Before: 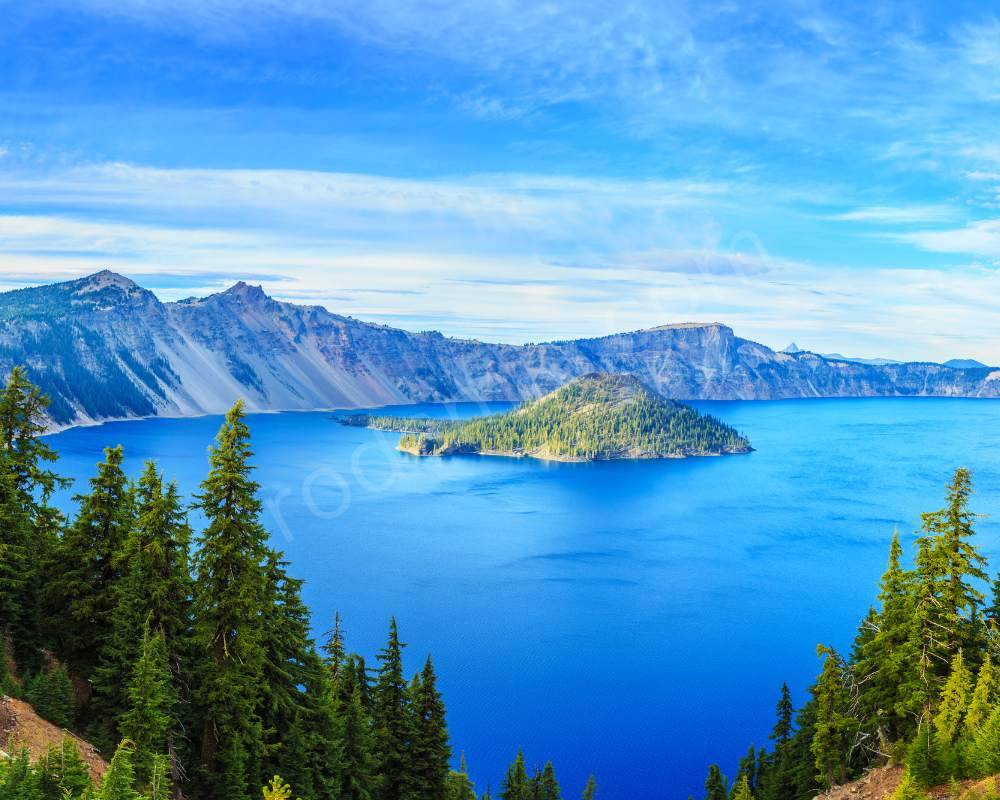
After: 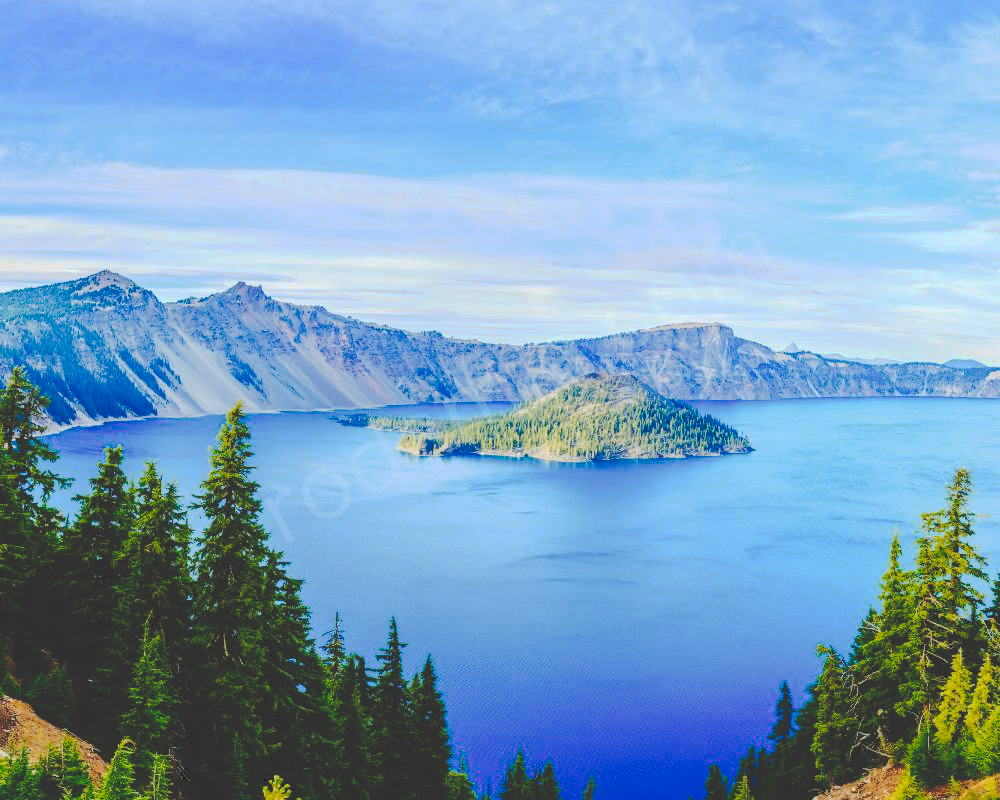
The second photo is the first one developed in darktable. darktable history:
tone curve: curves: ch0 [(0, 0) (0.003, 0.198) (0.011, 0.198) (0.025, 0.198) (0.044, 0.198) (0.069, 0.201) (0.1, 0.202) (0.136, 0.207) (0.177, 0.212) (0.224, 0.222) (0.277, 0.27) (0.335, 0.332) (0.399, 0.422) (0.468, 0.542) (0.543, 0.626) (0.623, 0.698) (0.709, 0.764) (0.801, 0.82) (0.898, 0.863) (1, 1)], preserve colors none
